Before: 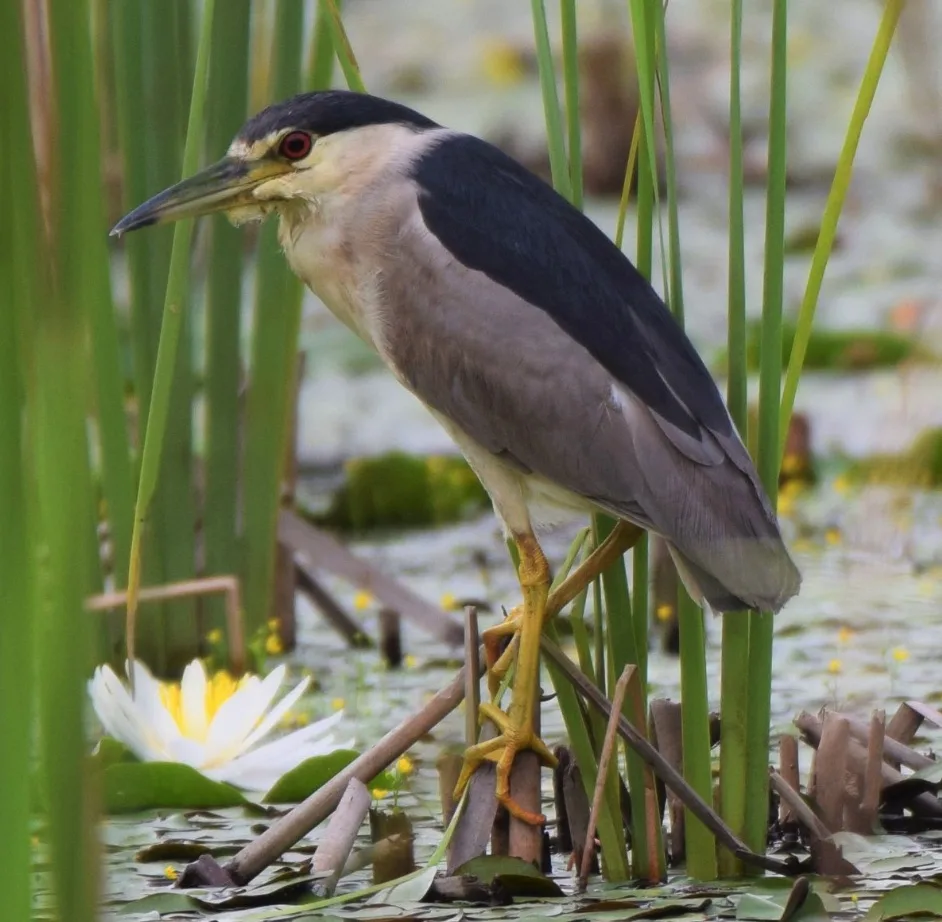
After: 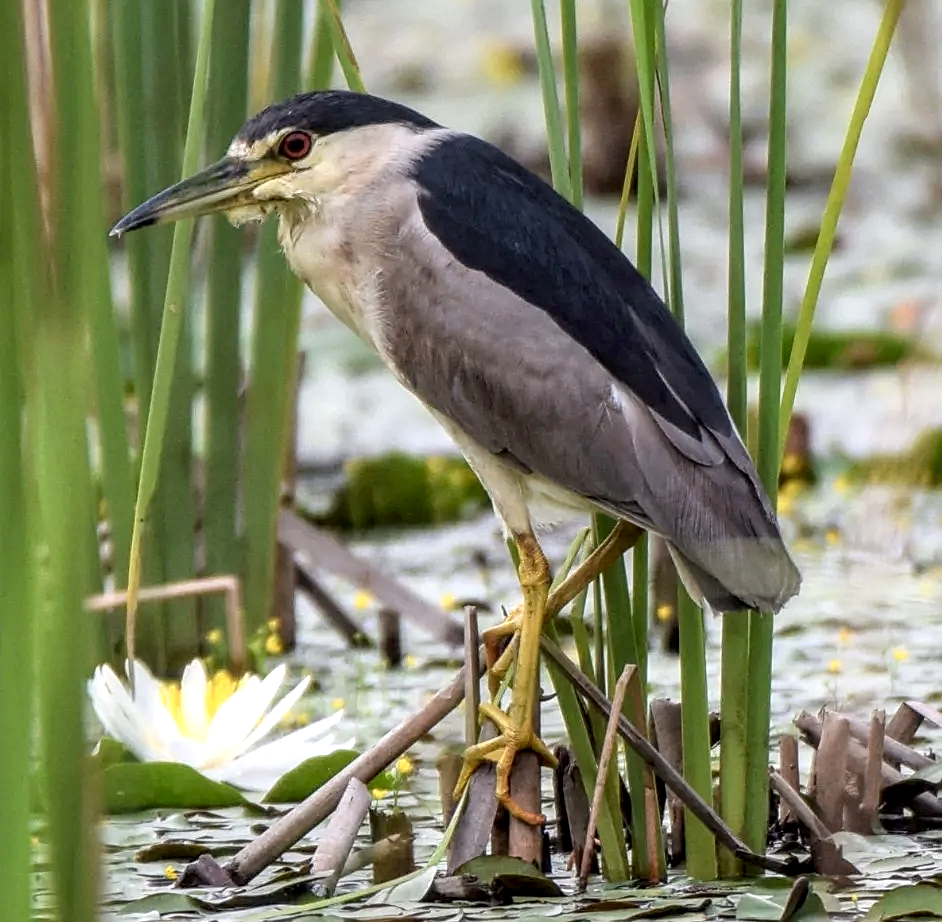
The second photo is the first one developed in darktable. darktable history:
local contrast: highlights 0%, shadows 0%, detail 182%
sharpen: on, module defaults
